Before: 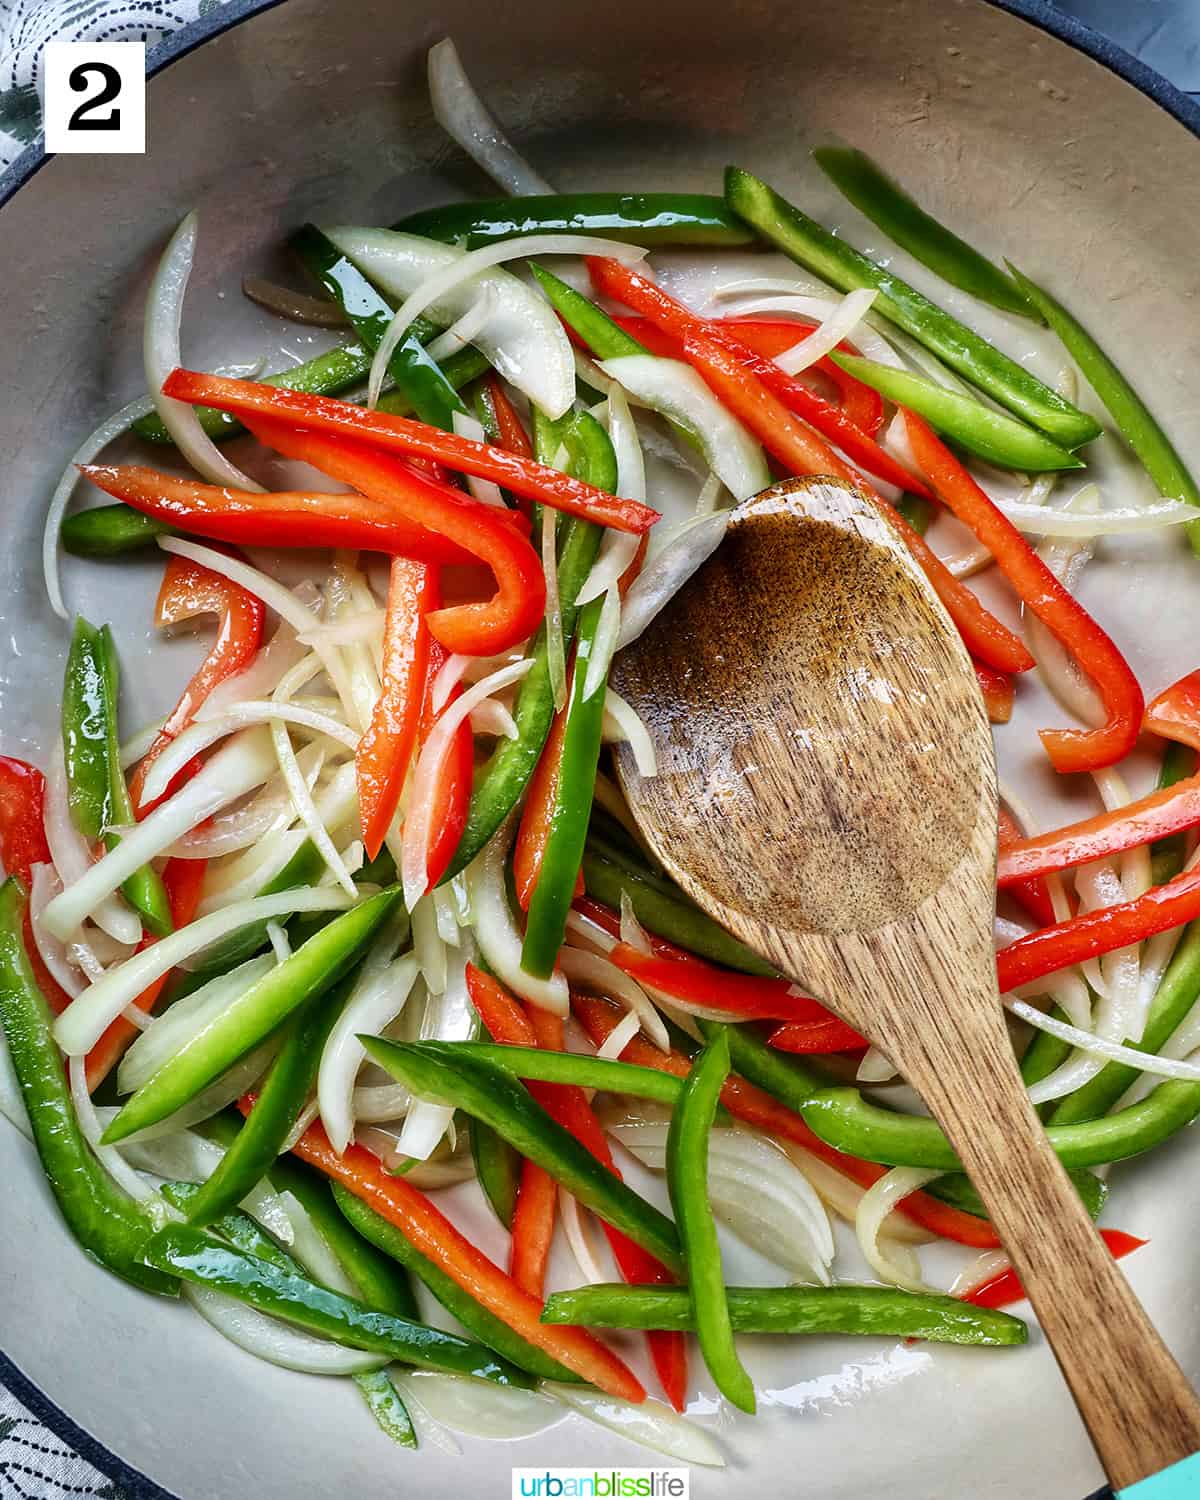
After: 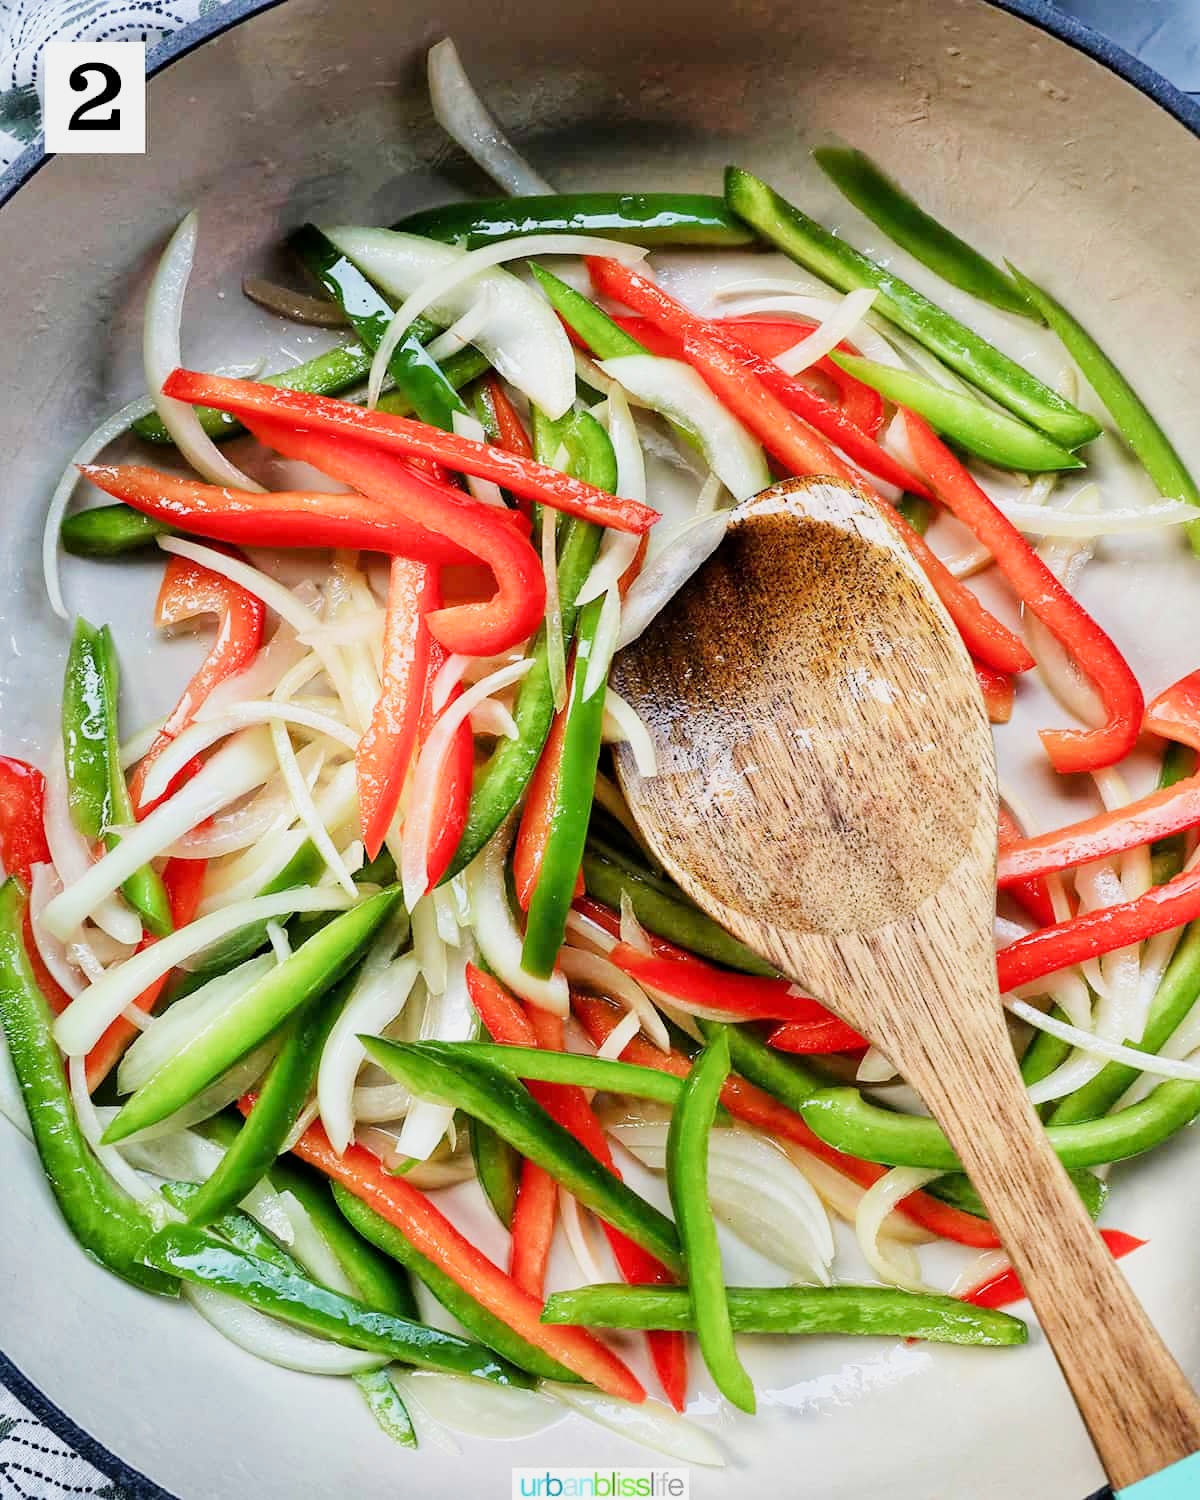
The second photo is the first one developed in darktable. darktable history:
filmic rgb: black relative exposure -7.65 EV, white relative exposure 4.56 EV, hardness 3.61
exposure: exposure 1 EV, compensate exposure bias true, compensate highlight preservation false
